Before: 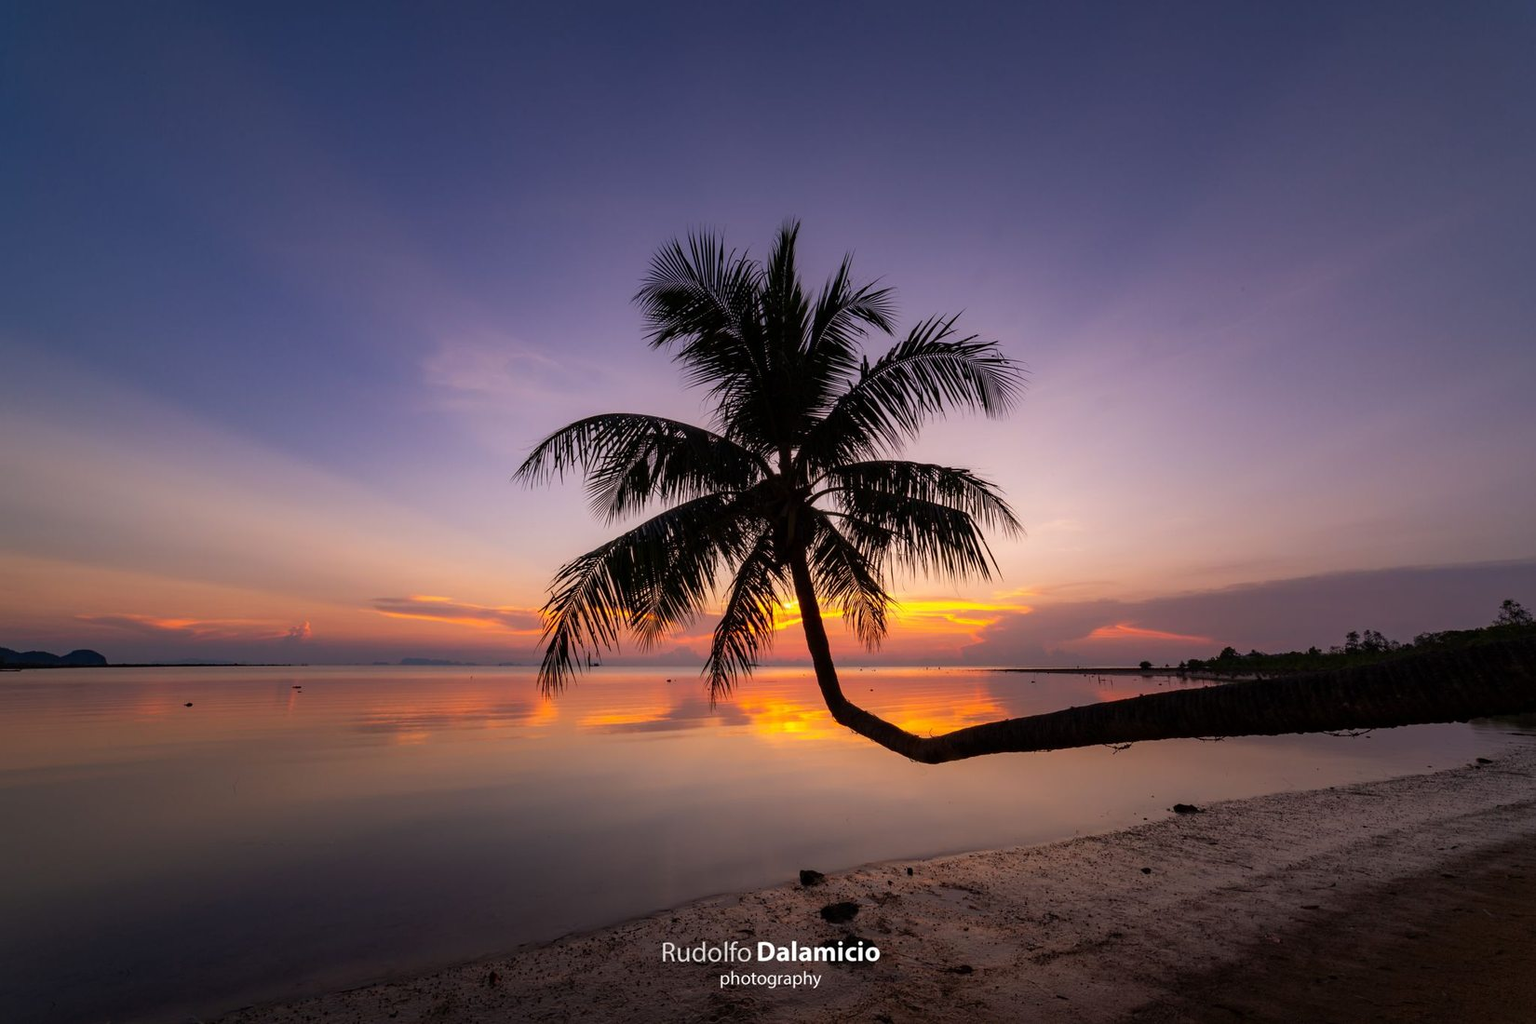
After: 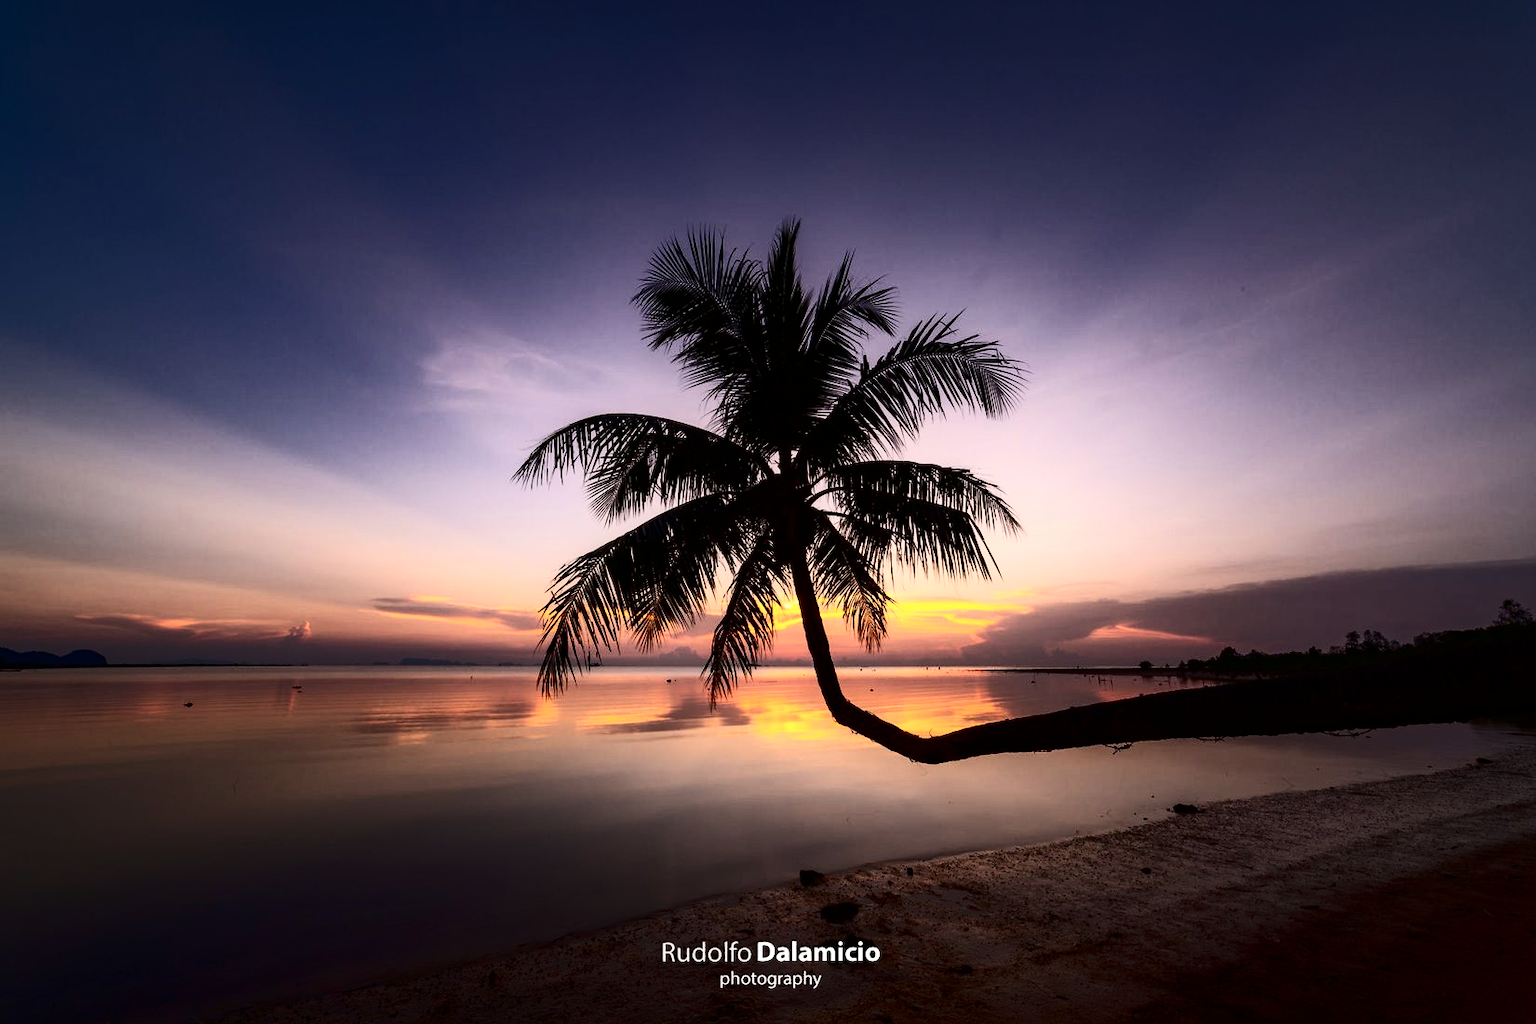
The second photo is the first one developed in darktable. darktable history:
contrast brightness saturation: contrast 0.487, saturation -0.087
